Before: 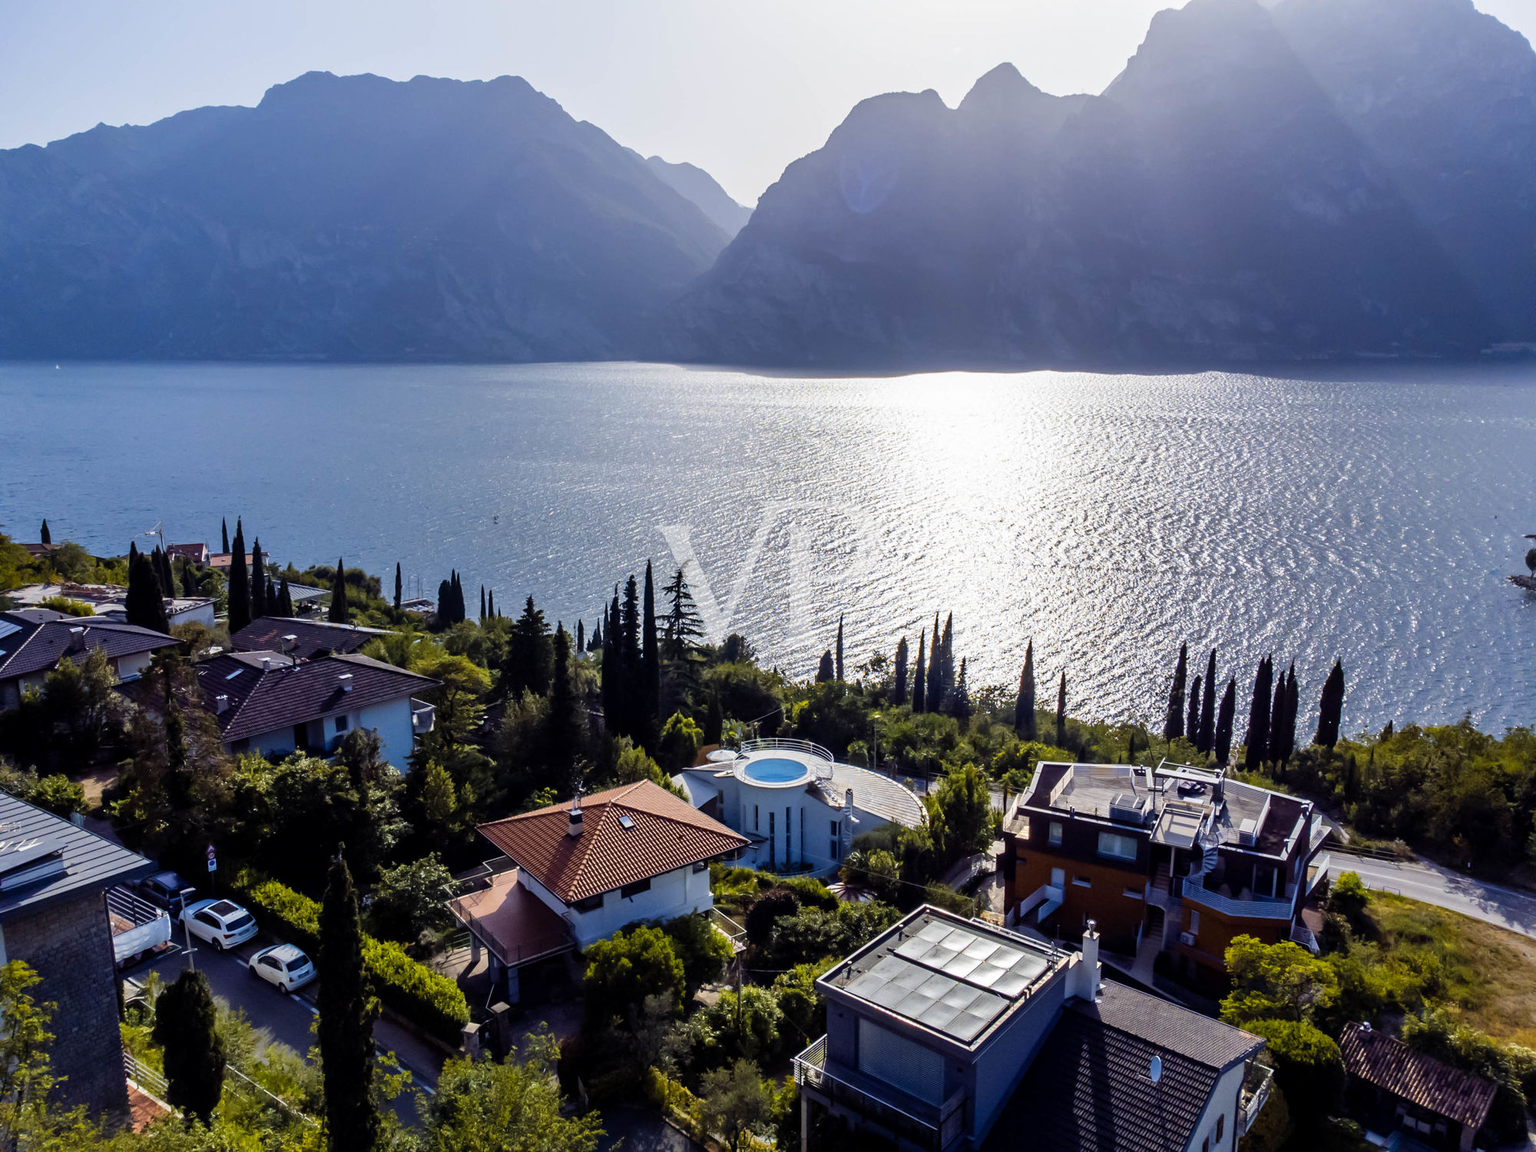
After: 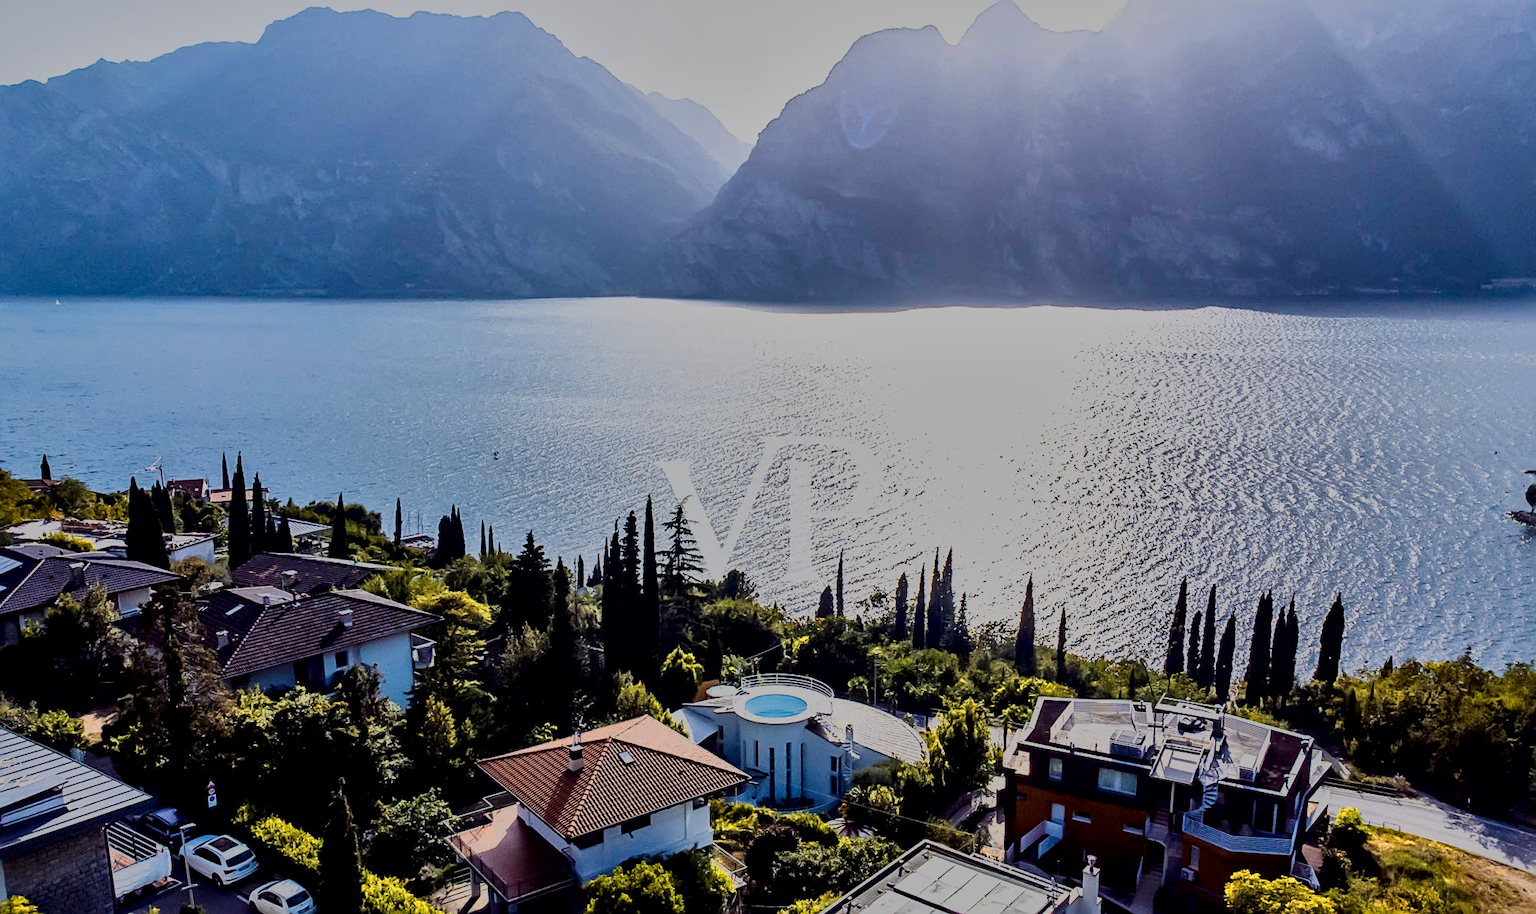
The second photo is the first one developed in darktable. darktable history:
color zones: curves: ch0 [(0.018, 0.548) (0.224, 0.64) (0.425, 0.447) (0.675, 0.575) (0.732, 0.579)]; ch1 [(0.066, 0.487) (0.25, 0.5) (0.404, 0.43) (0.75, 0.421) (0.956, 0.421)]; ch2 [(0.044, 0.561) (0.215, 0.465) (0.399, 0.544) (0.465, 0.548) (0.614, 0.447) (0.724, 0.43) (0.882, 0.623) (0.956, 0.632)]
contrast brightness saturation: contrast 0.175, saturation 0.308
local contrast: mode bilateral grid, contrast 25, coarseness 61, detail 150%, midtone range 0.2
sharpen: on, module defaults
filmic rgb: black relative exposure -13.01 EV, white relative exposure 4.06 EV, target white luminance 85.006%, hardness 6.3, latitude 41.75%, contrast 0.856, shadows ↔ highlights balance 9.06%
crop and rotate: top 5.667%, bottom 14.899%
tone equalizer: mask exposure compensation -0.494 EV
